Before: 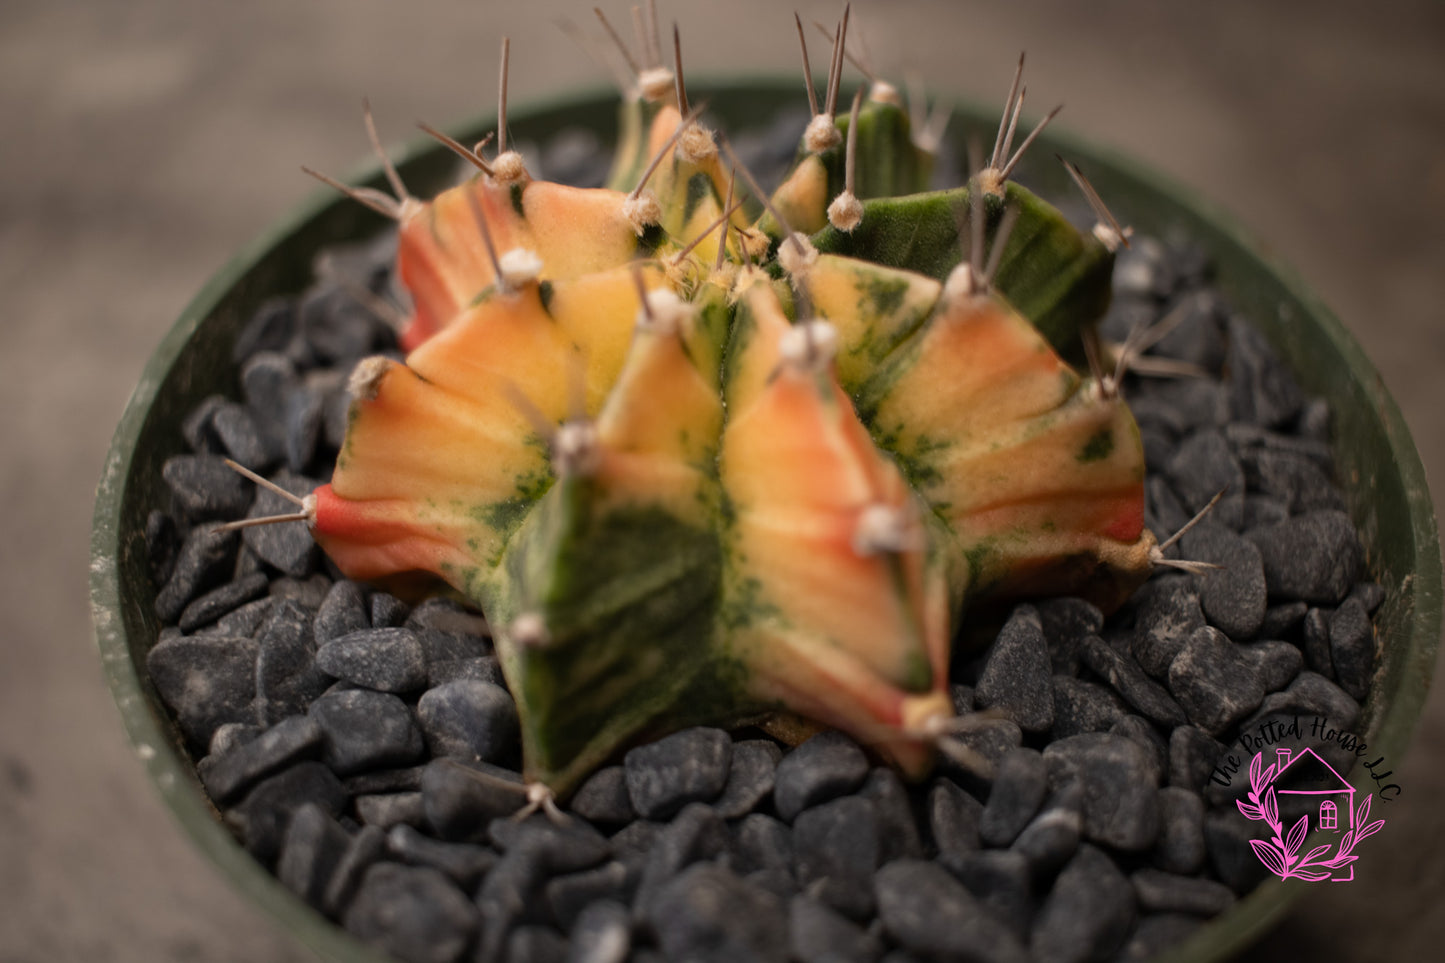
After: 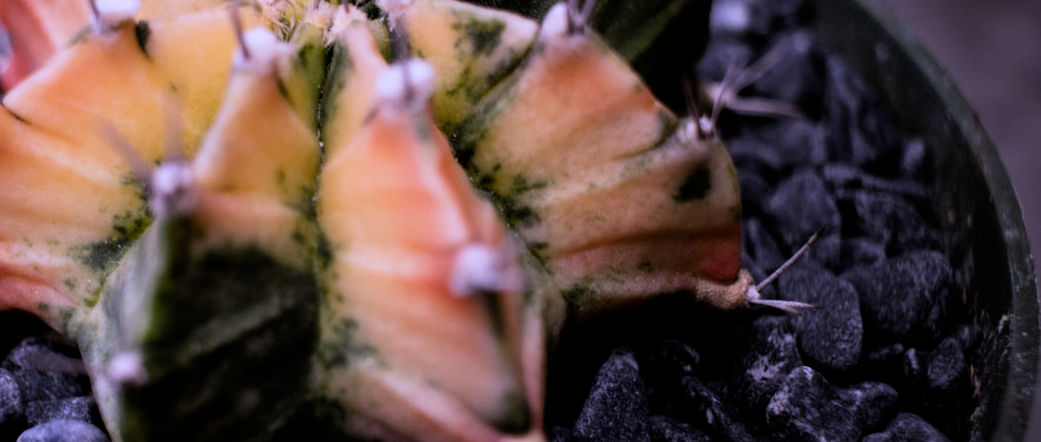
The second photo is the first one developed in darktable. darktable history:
filmic rgb: black relative exposure -5 EV, white relative exposure 3.5 EV, hardness 3.19, contrast 1.4, highlights saturation mix -50%
white balance: red 0.98, blue 1.61
crop and rotate: left 27.938%, top 27.046%, bottom 27.046%
